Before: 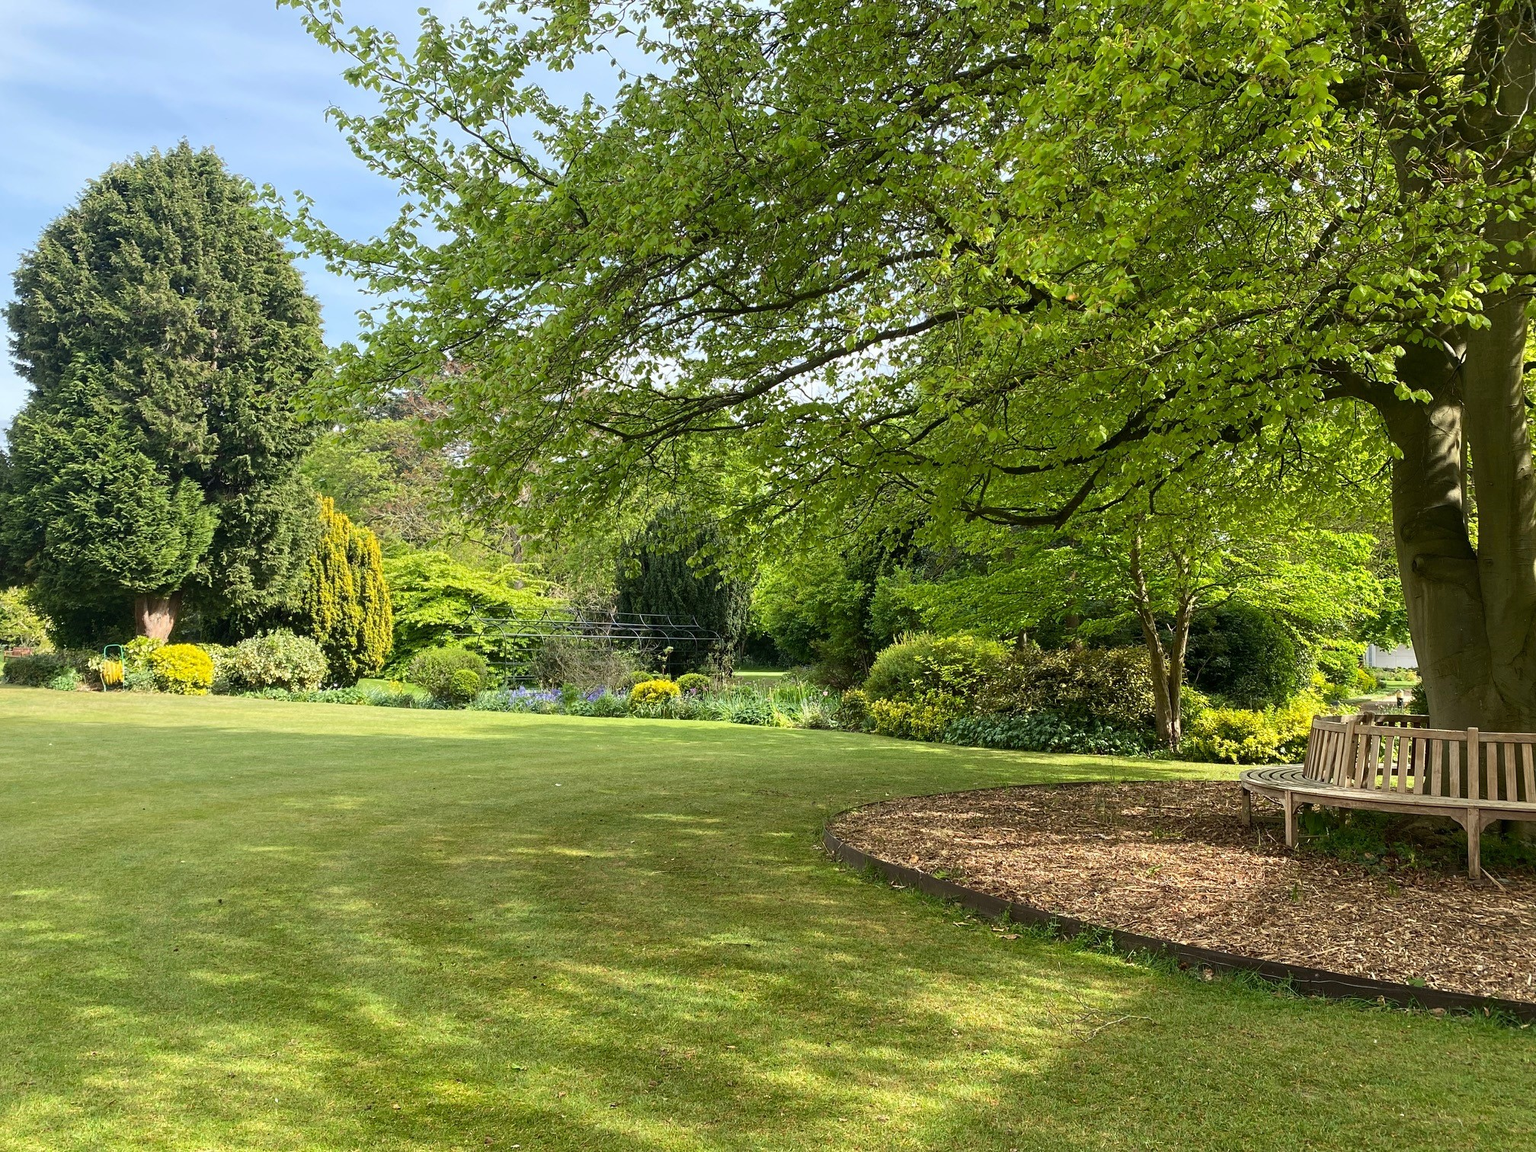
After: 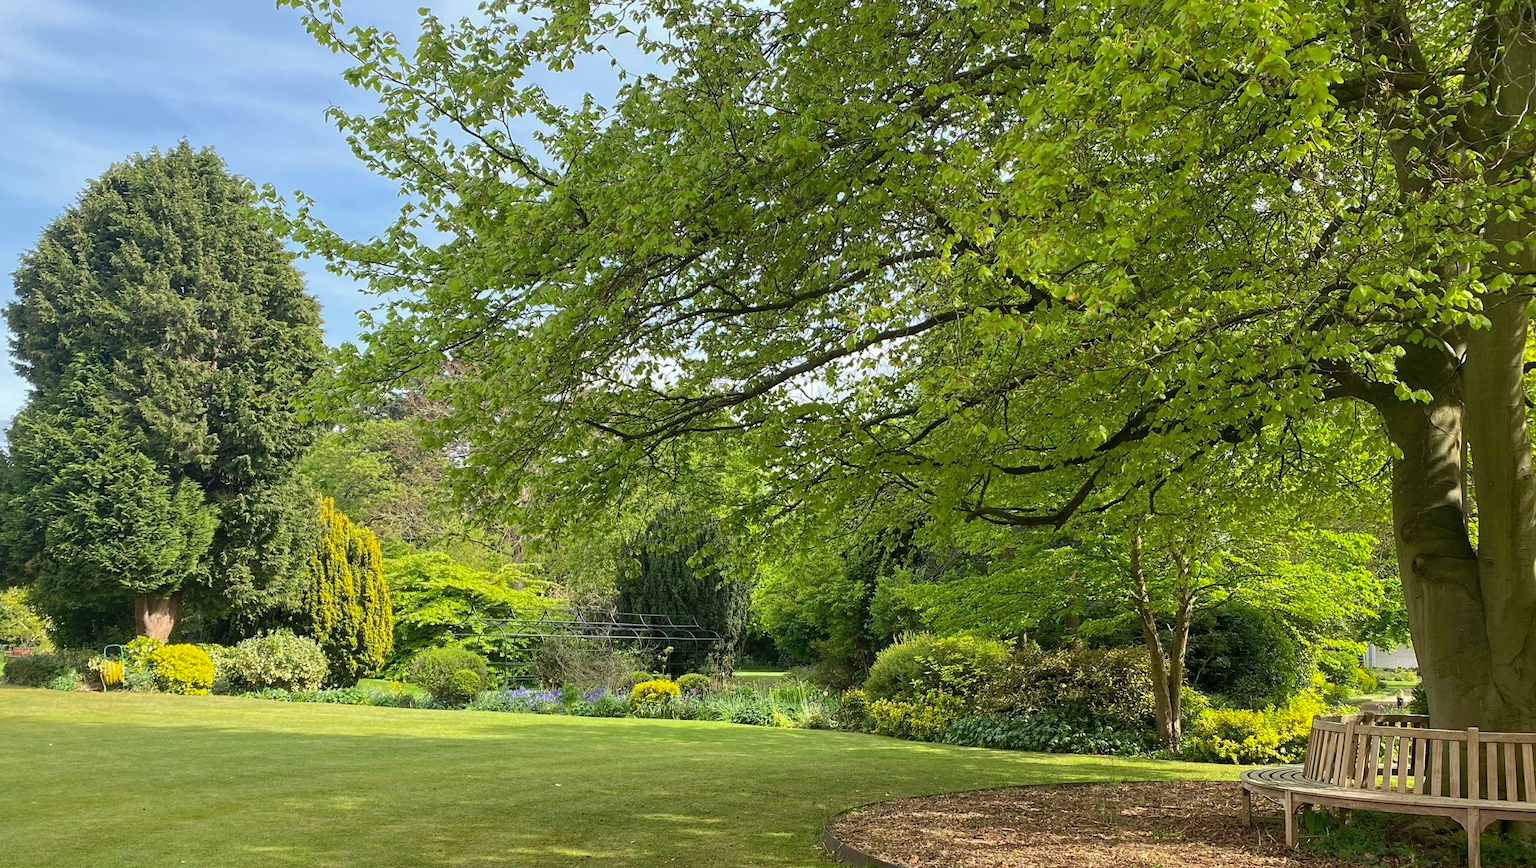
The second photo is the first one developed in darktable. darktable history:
shadows and highlights: on, module defaults
haze removal: compatibility mode true, adaptive false
crop: bottom 24.59%
